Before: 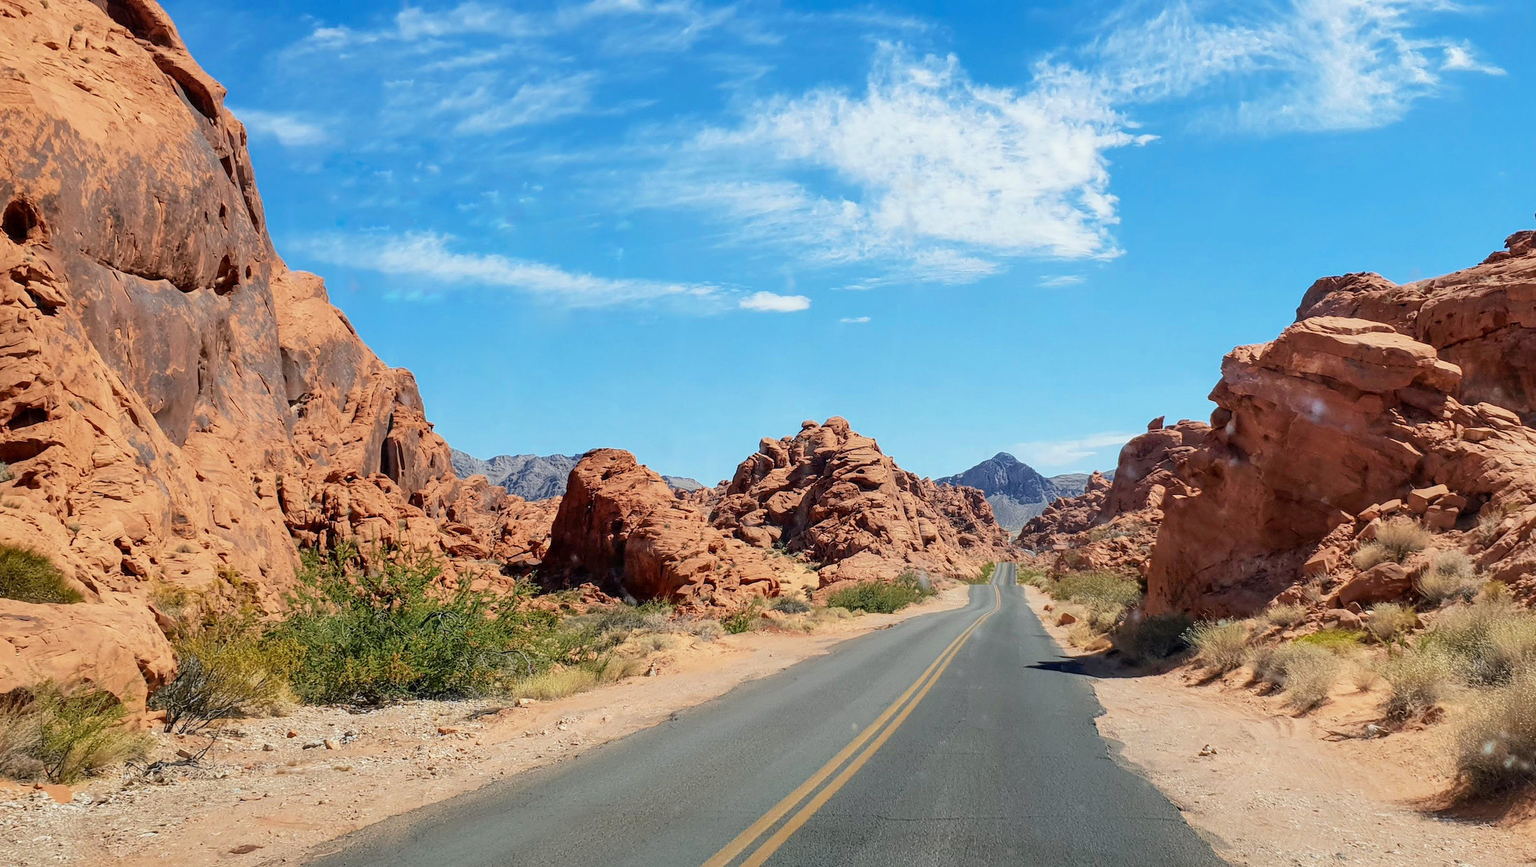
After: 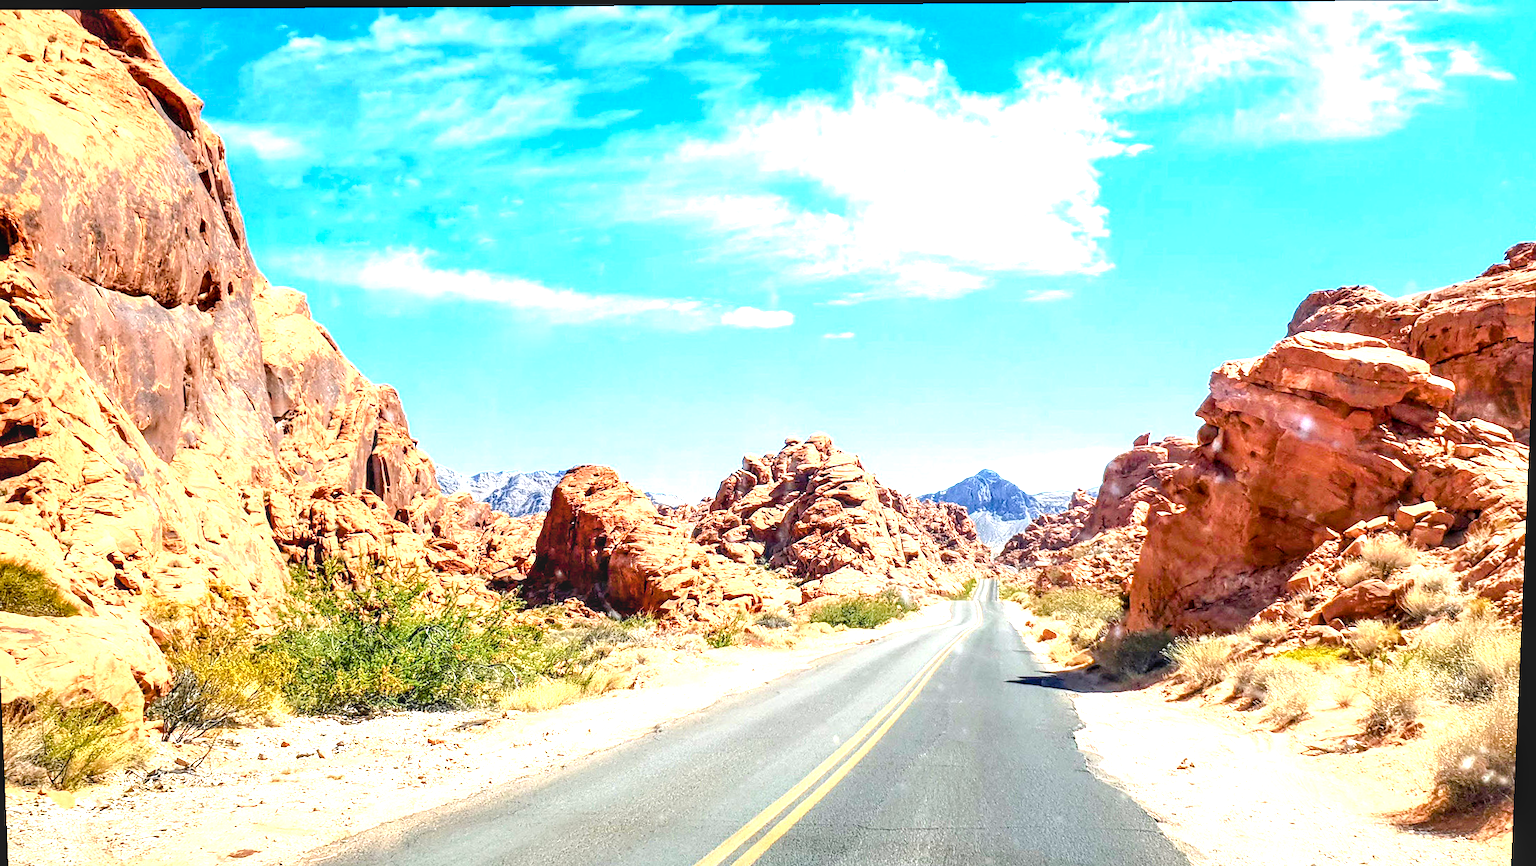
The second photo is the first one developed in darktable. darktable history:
crop and rotate: left 1.774%, right 0.633%, bottom 1.28%
exposure: black level correction 0, exposure 1.45 EV, compensate exposure bias true, compensate highlight preservation false
local contrast: on, module defaults
color balance rgb: global offset › luminance -0.51%, perceptual saturation grading › global saturation 27.53%, perceptual saturation grading › highlights -25%, perceptual saturation grading › shadows 25%, perceptual brilliance grading › highlights 6.62%, perceptual brilliance grading › mid-tones 17.07%, perceptual brilliance grading › shadows -5.23%
rotate and perspective: lens shift (vertical) 0.048, lens shift (horizontal) -0.024, automatic cropping off
